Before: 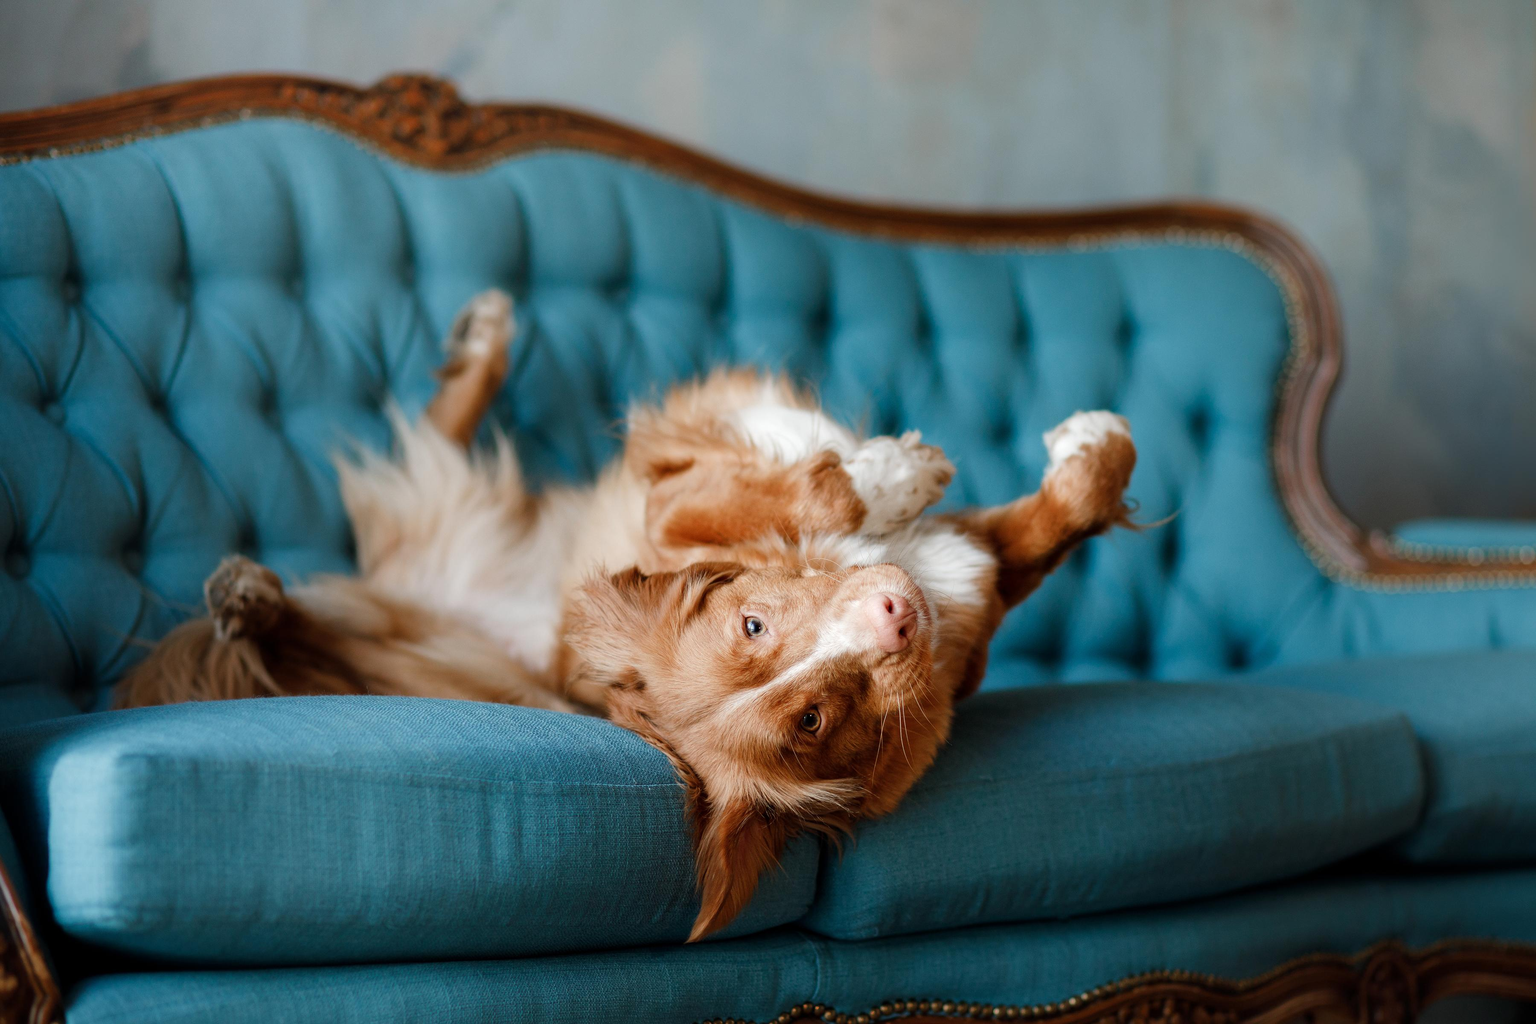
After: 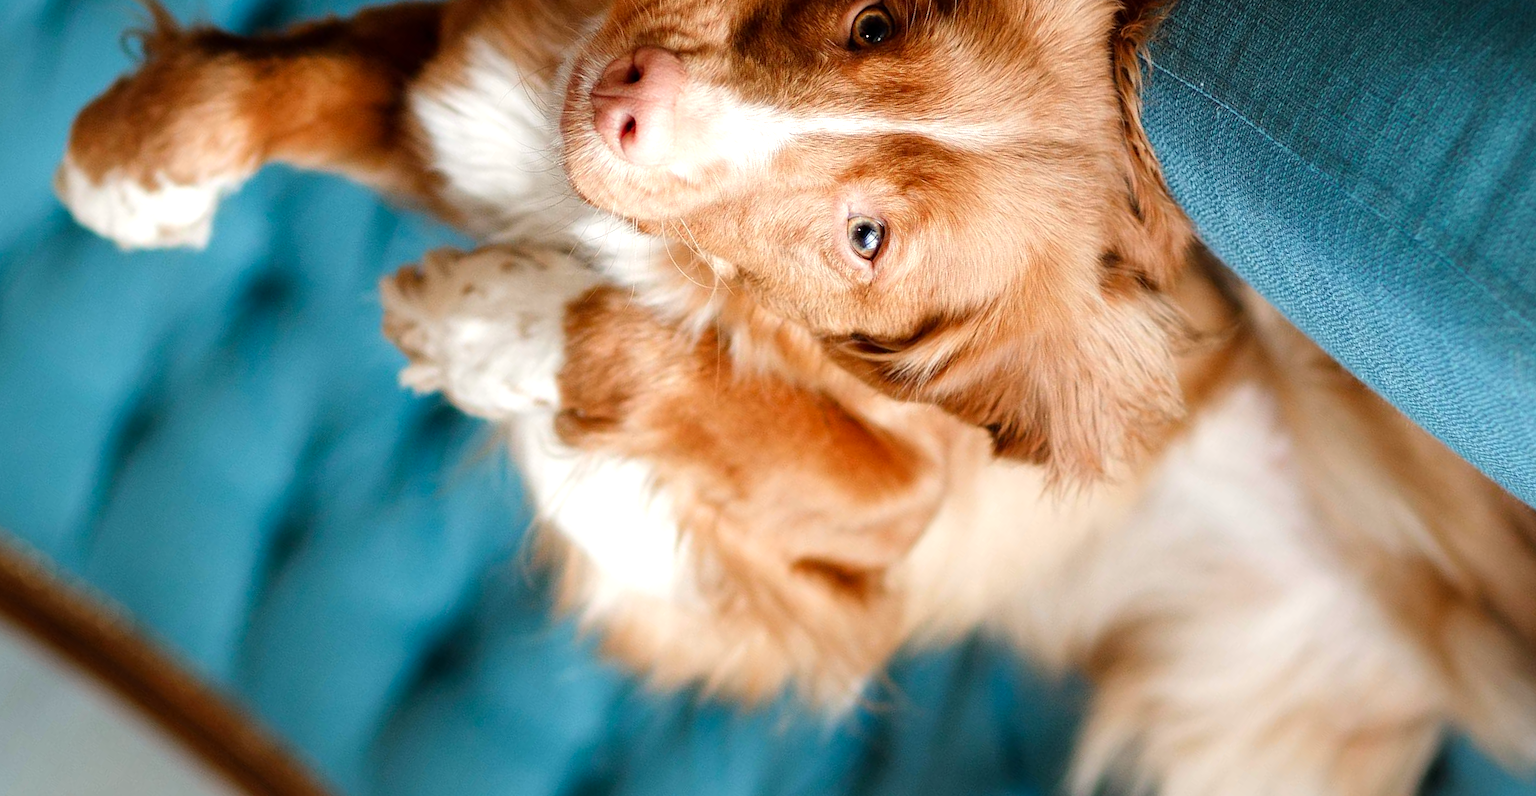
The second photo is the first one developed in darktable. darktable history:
crop and rotate: angle 147.32°, left 9.134%, top 15.598%, right 4.372%, bottom 17.104%
tone equalizer: -8 EV -0.448 EV, -7 EV -0.38 EV, -6 EV -0.336 EV, -5 EV -0.189 EV, -3 EV 0.204 EV, -2 EV 0.321 EV, -1 EV 0.382 EV, +0 EV 0.419 EV
color correction: highlights a* 0.907, highlights b* 2.8, saturation 1.09
